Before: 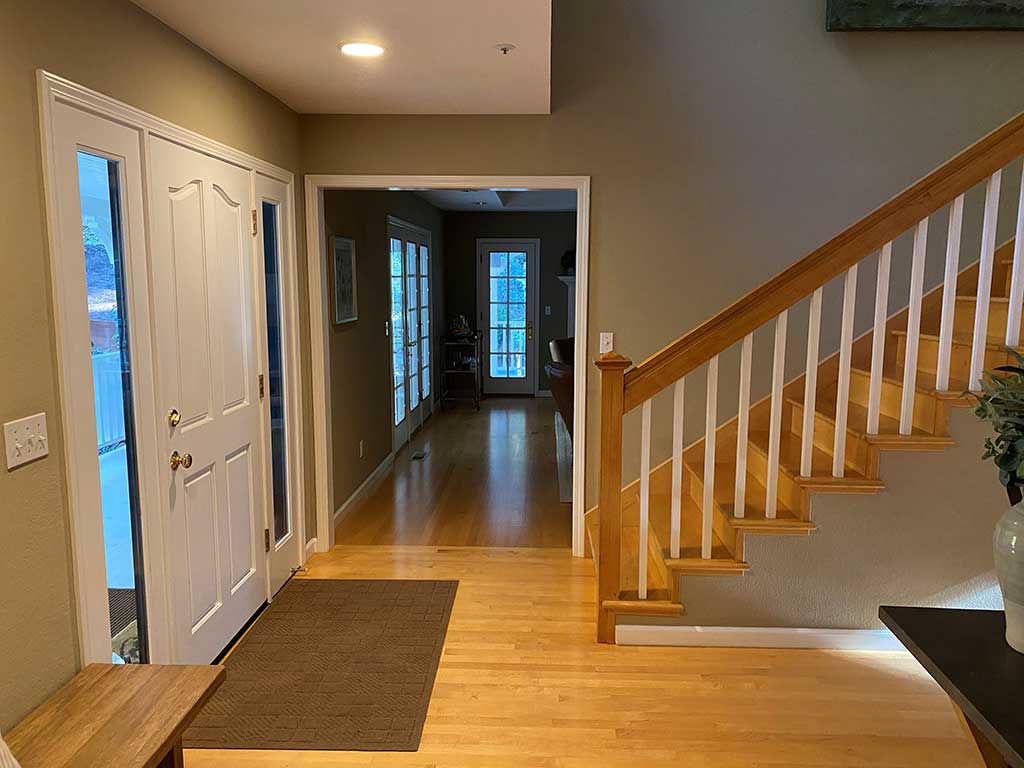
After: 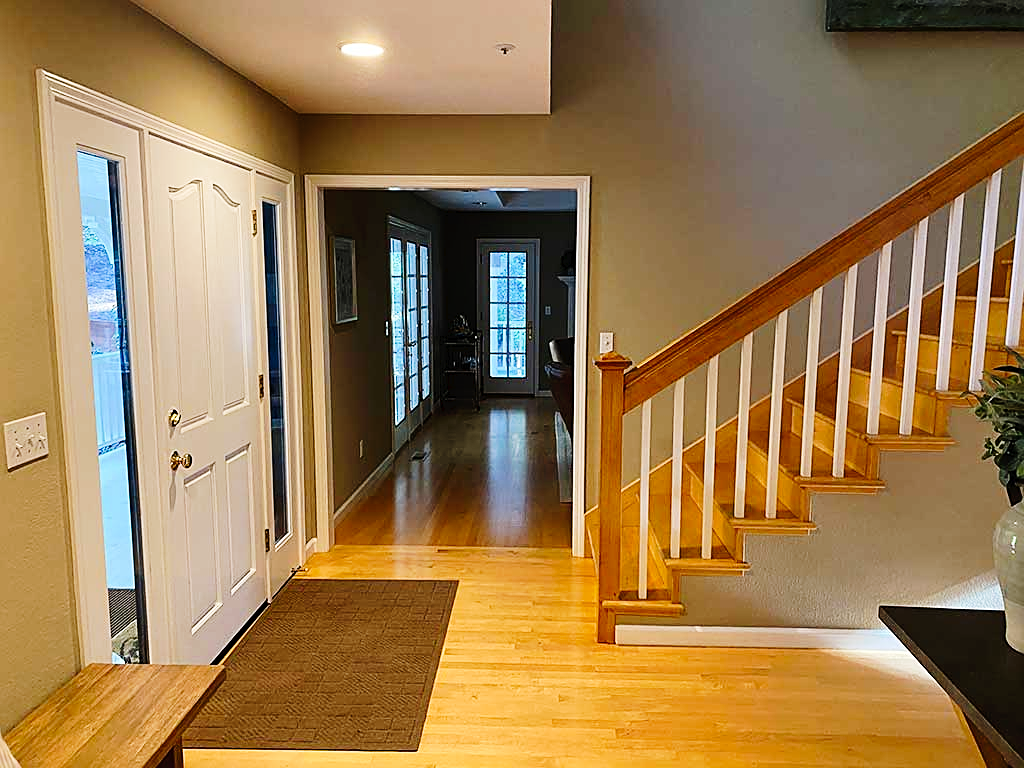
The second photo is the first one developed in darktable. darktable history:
tone curve: curves: ch0 [(0, 0) (0.003, 0.016) (0.011, 0.019) (0.025, 0.023) (0.044, 0.029) (0.069, 0.042) (0.1, 0.068) (0.136, 0.101) (0.177, 0.143) (0.224, 0.21) (0.277, 0.289) (0.335, 0.379) (0.399, 0.476) (0.468, 0.569) (0.543, 0.654) (0.623, 0.75) (0.709, 0.822) (0.801, 0.893) (0.898, 0.946) (1, 1)], preserve colors none
sharpen: on, module defaults
